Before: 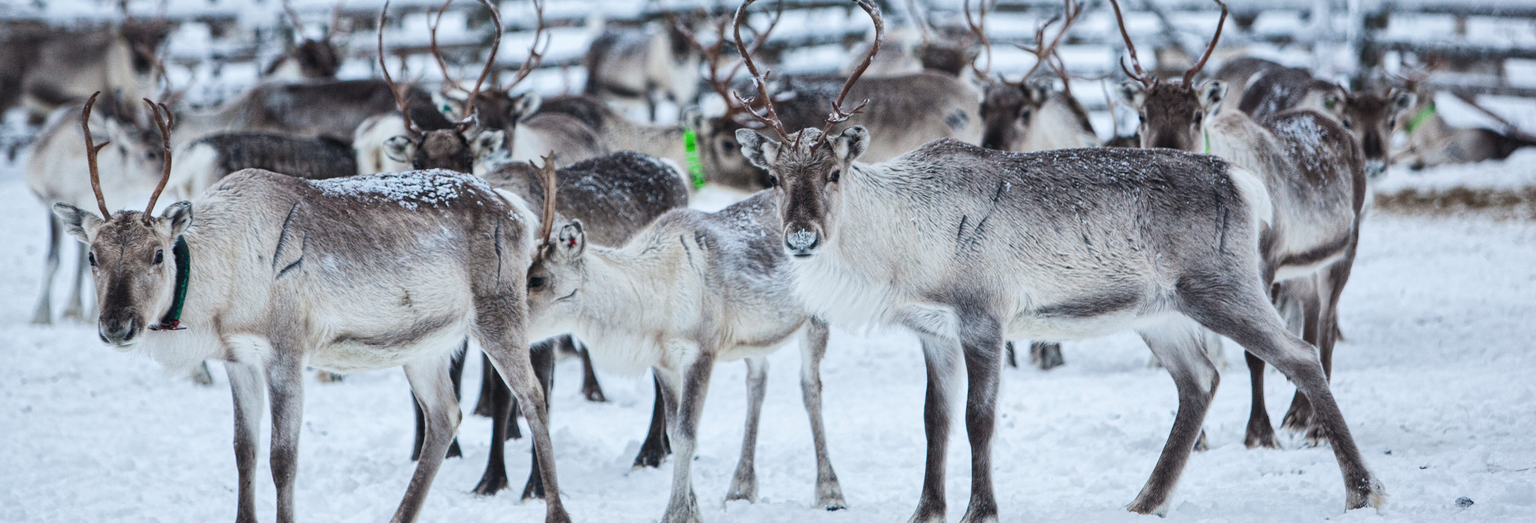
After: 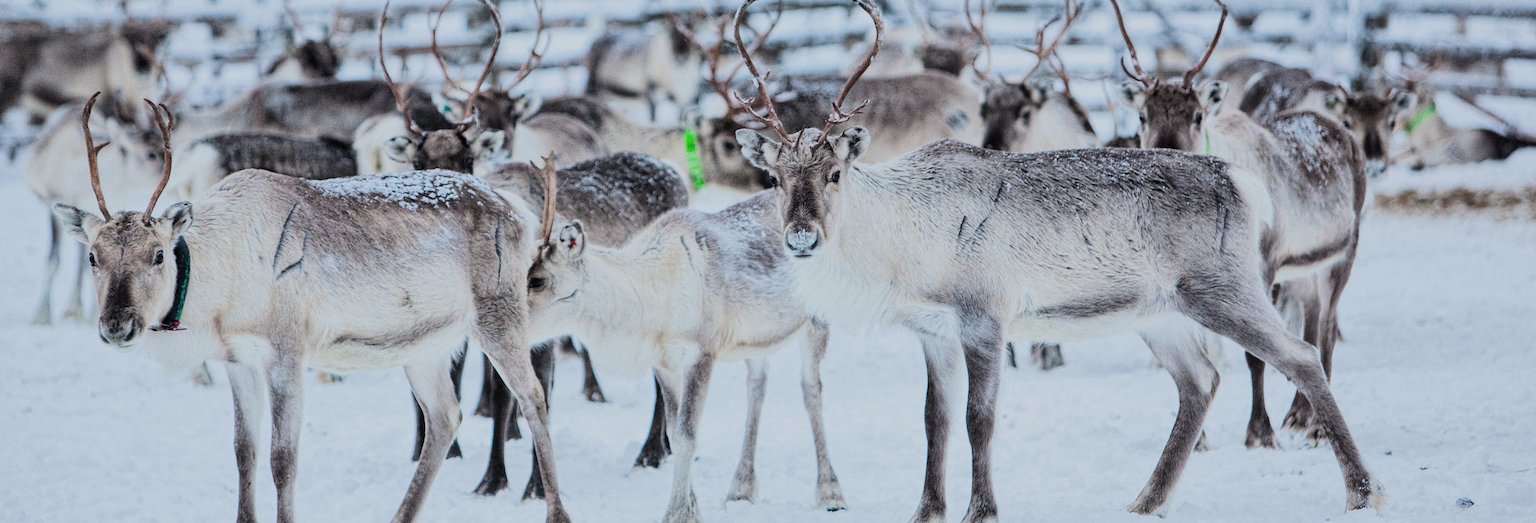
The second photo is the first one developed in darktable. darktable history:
grain: coarseness 3.21 ISO
sharpen: radius 1.864, amount 0.398, threshold 1.271
filmic rgb: black relative exposure -6.15 EV, white relative exposure 6.96 EV, hardness 2.23, color science v6 (2022)
exposure: black level correction -0.002, exposure 0.54 EV, compensate highlight preservation false
